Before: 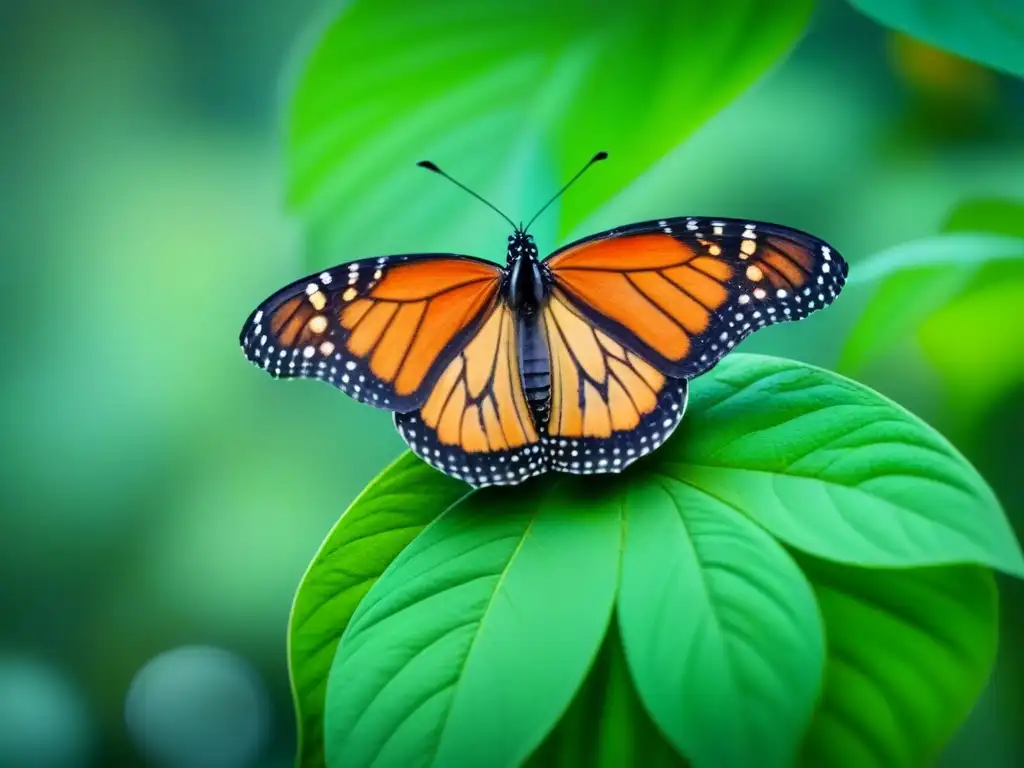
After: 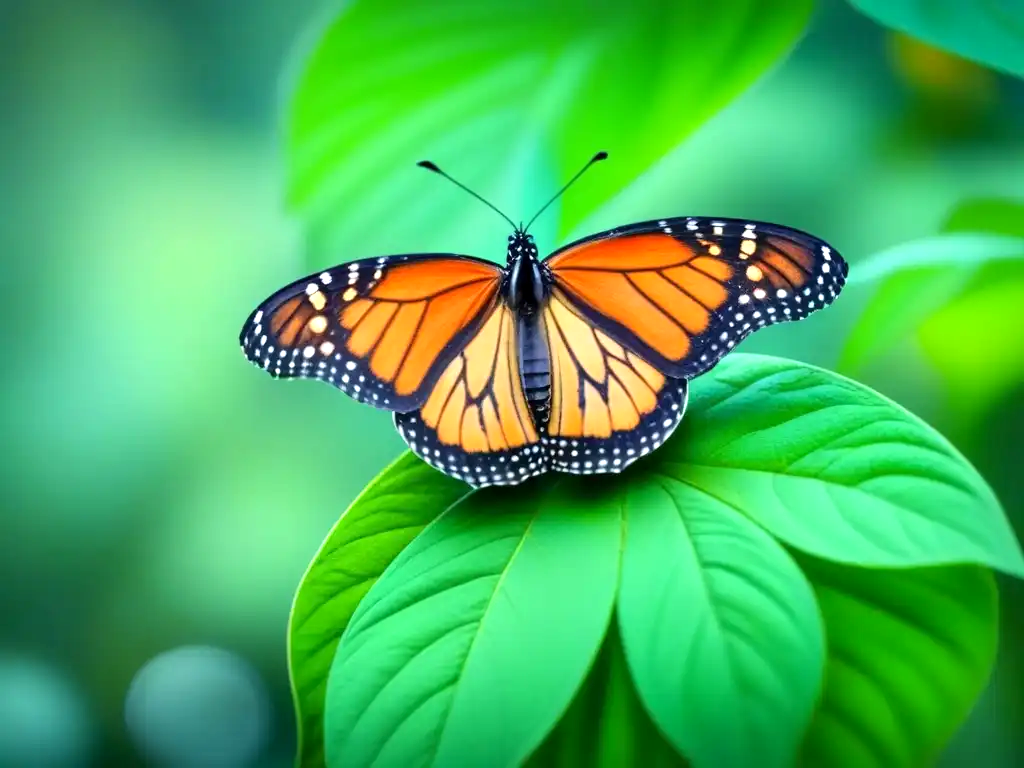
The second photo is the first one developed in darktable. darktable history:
exposure: black level correction 0.001, exposure 0.499 EV, compensate exposure bias true, compensate highlight preservation false
shadows and highlights: radius 330.84, shadows 53.89, highlights -99.67, compress 94.2%, soften with gaussian
